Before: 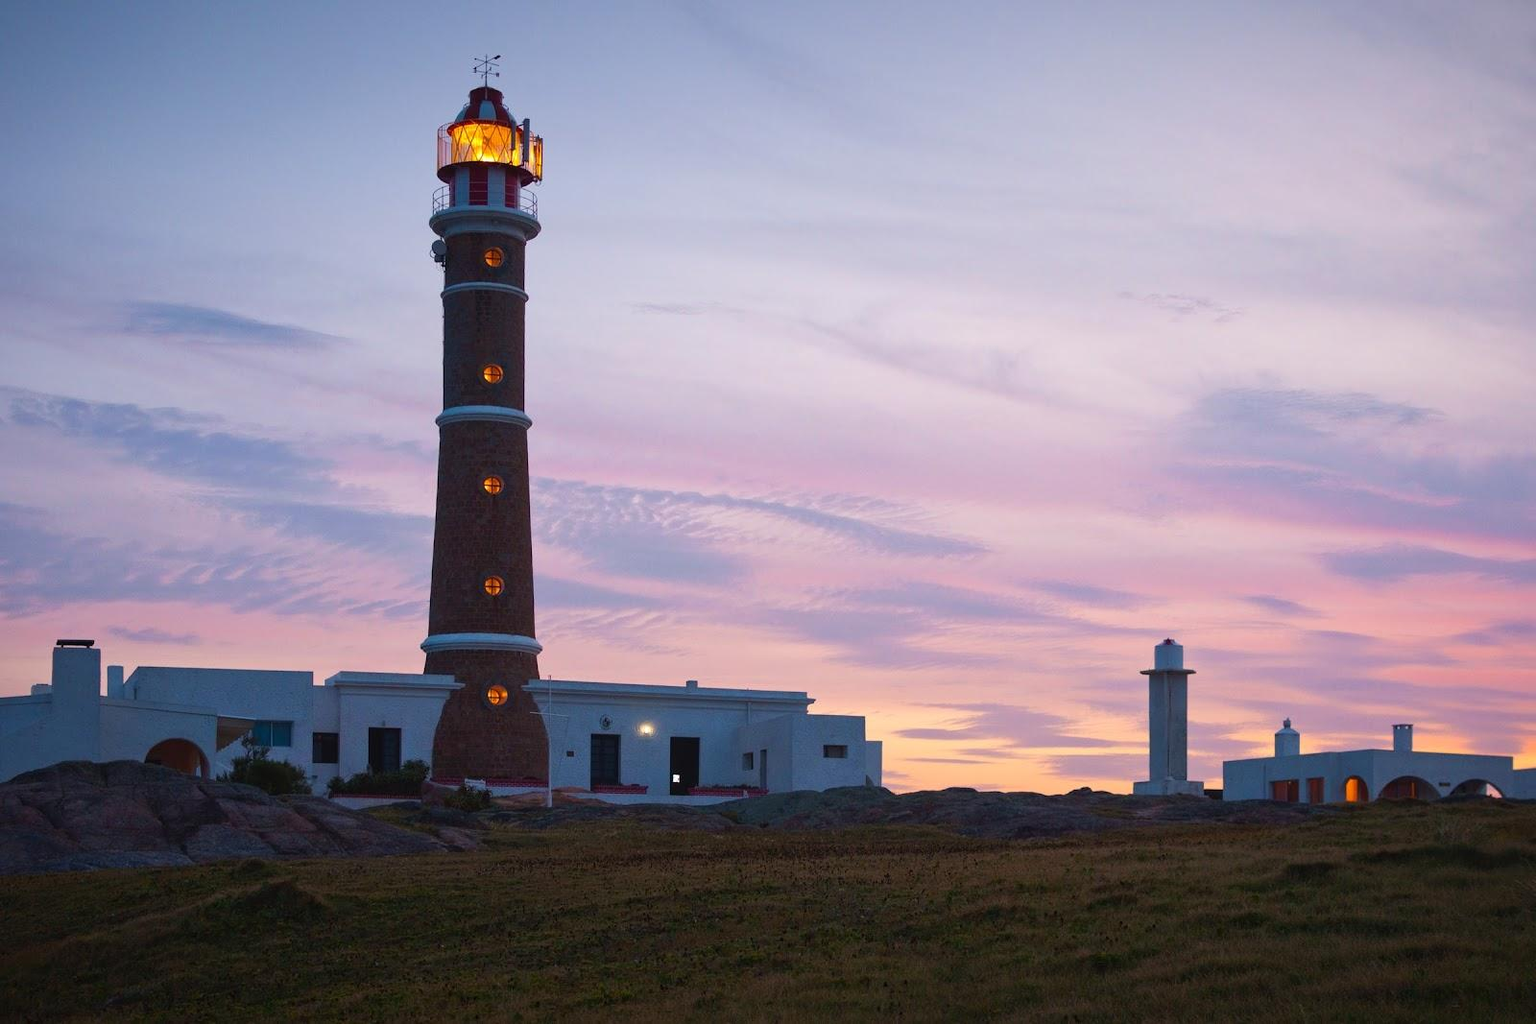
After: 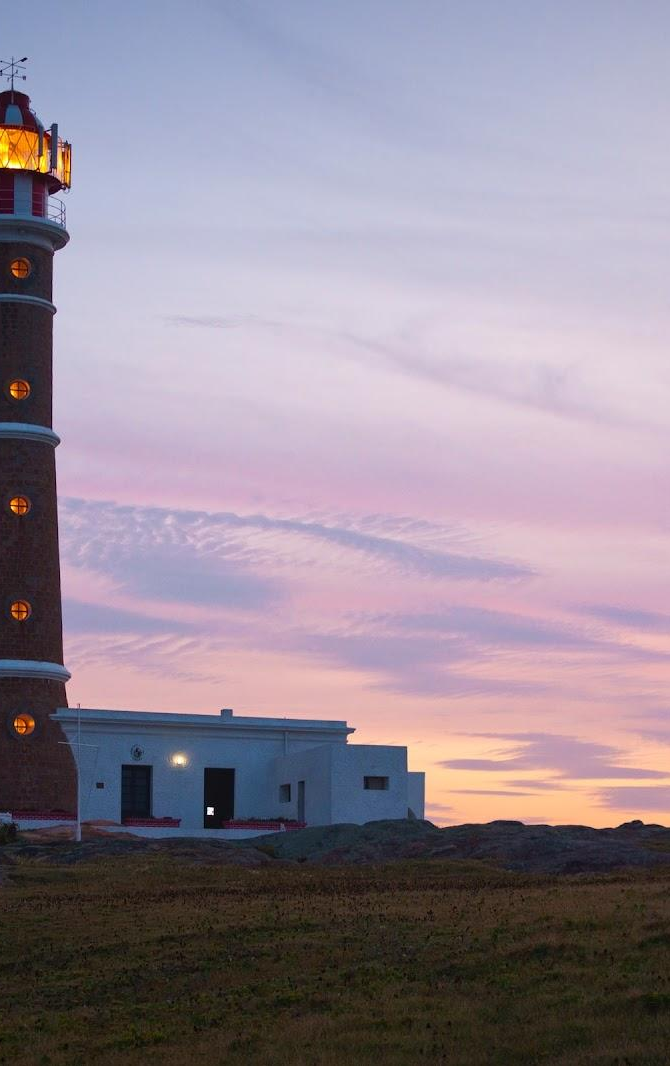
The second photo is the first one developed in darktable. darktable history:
crop: left 30.925%, right 27.2%
